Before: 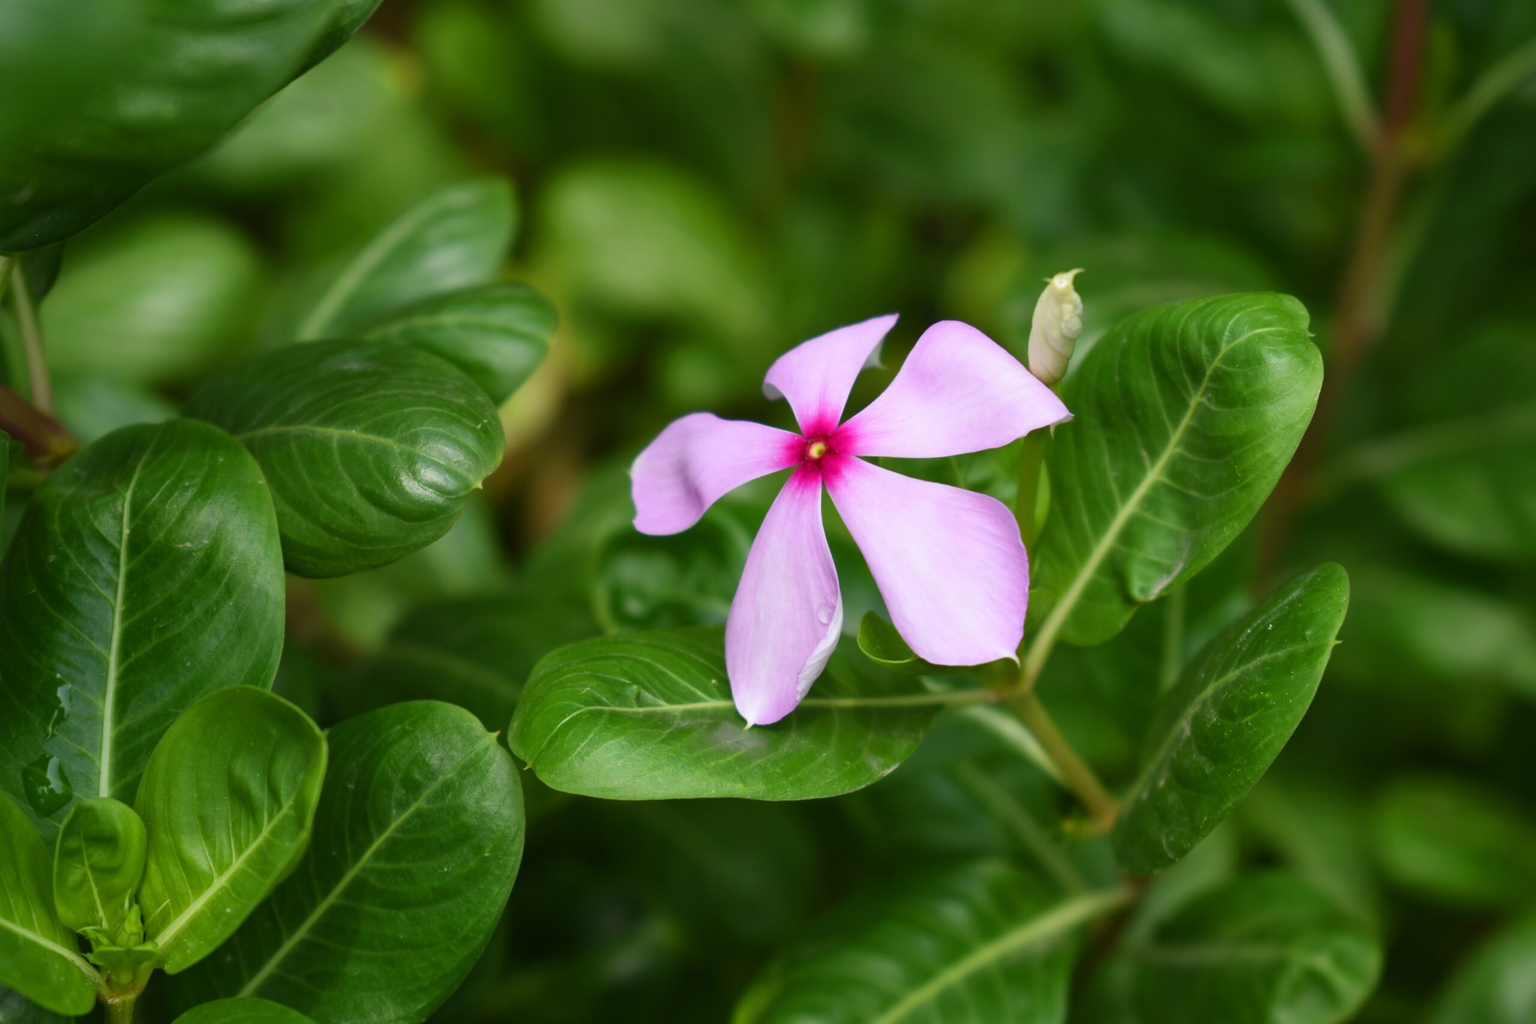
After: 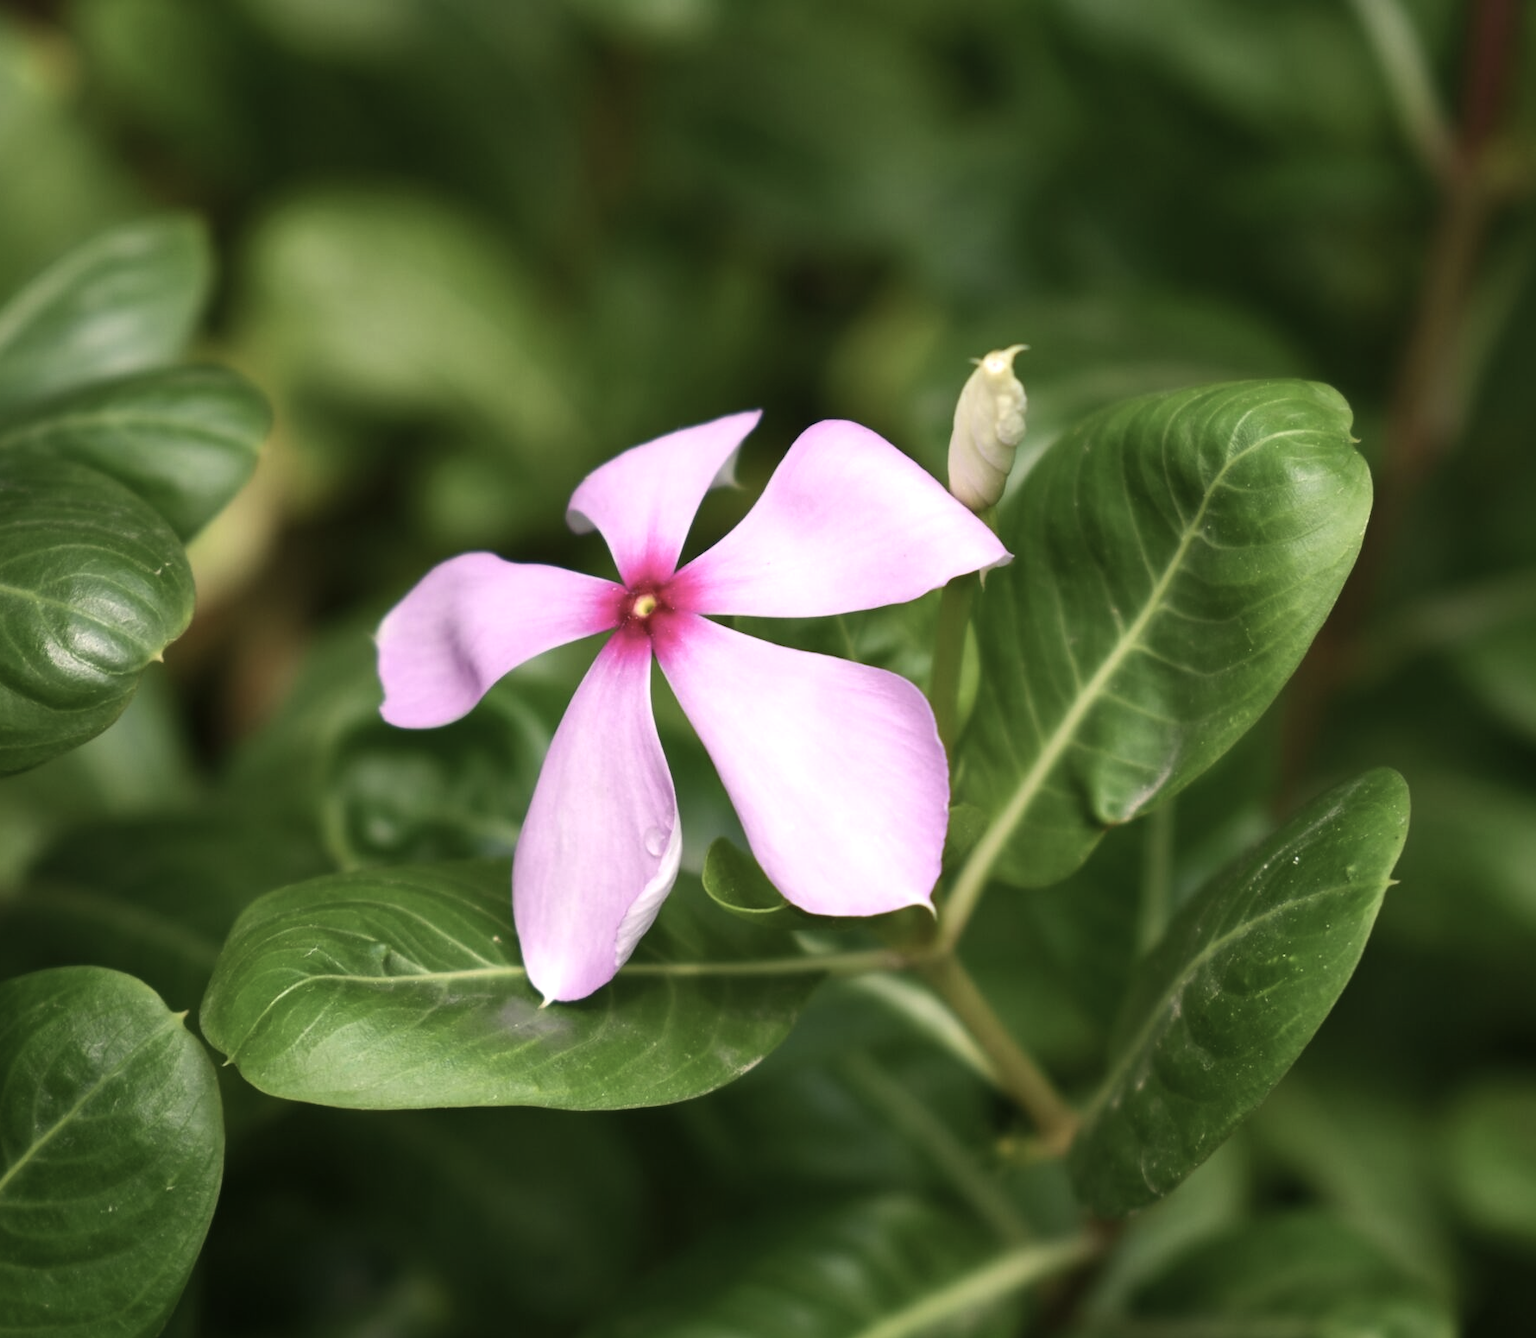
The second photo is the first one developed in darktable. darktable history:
tone equalizer: -8 EV -0.417 EV, -7 EV -0.389 EV, -6 EV -0.333 EV, -5 EV -0.222 EV, -3 EV 0.222 EV, -2 EV 0.333 EV, -1 EV 0.389 EV, +0 EV 0.417 EV, edges refinement/feathering 500, mask exposure compensation -1.57 EV, preserve details no
crop and rotate: left 24.034%, top 2.838%, right 6.406%, bottom 6.299%
color correction: highlights a* 5.59, highlights b* 5.24, saturation 0.68
